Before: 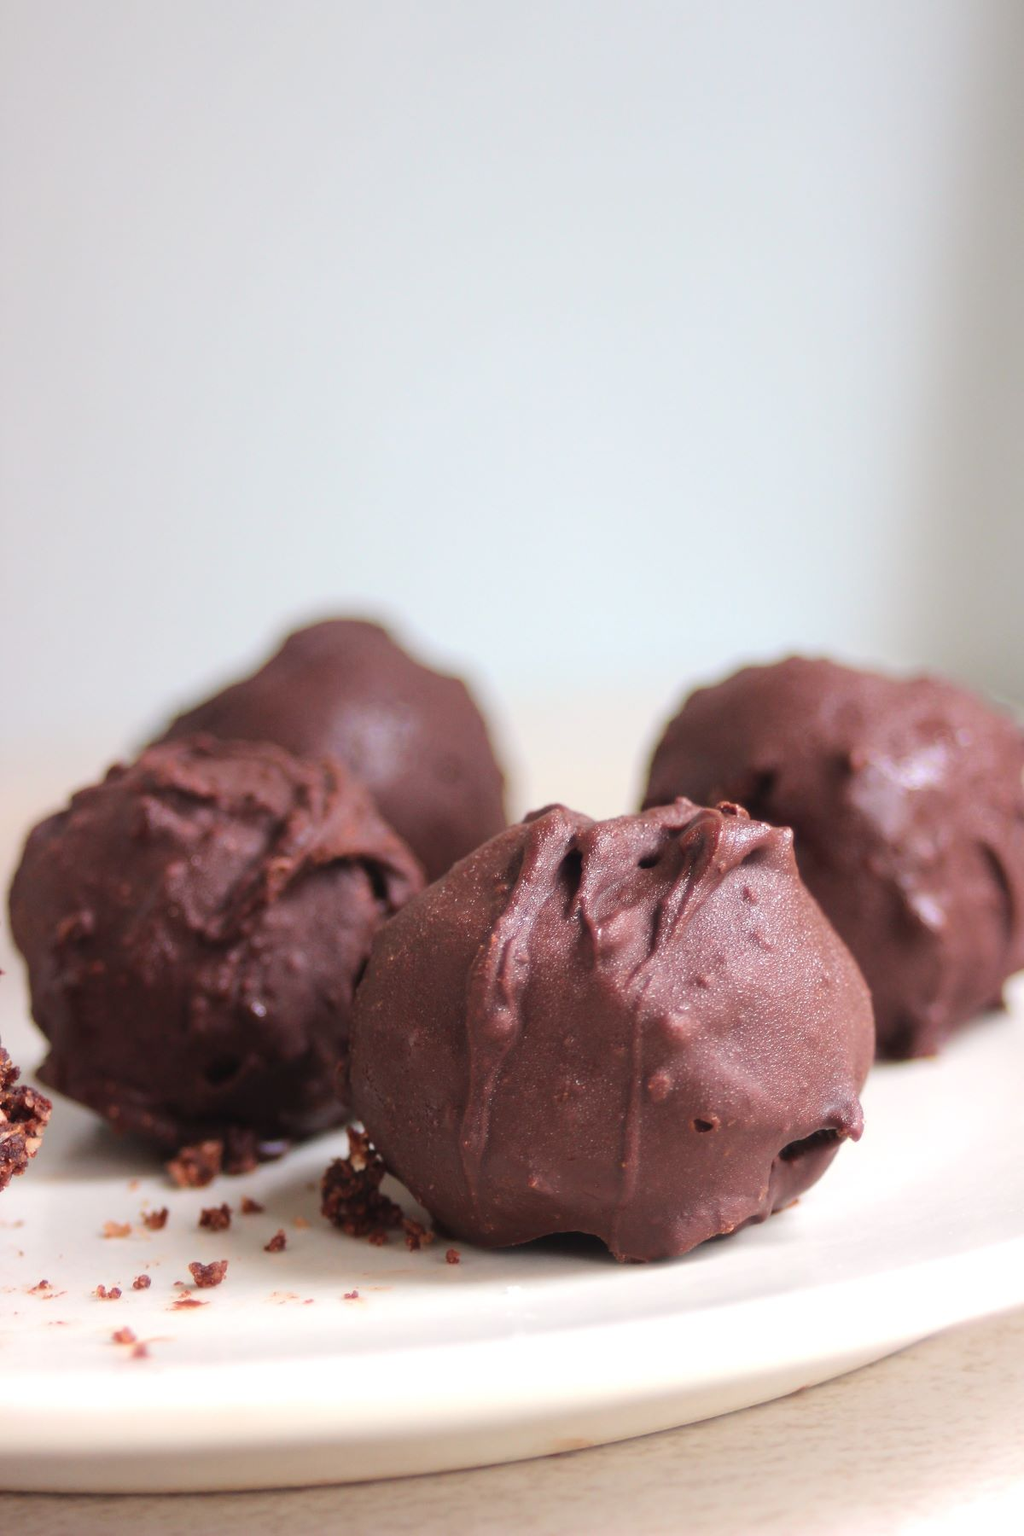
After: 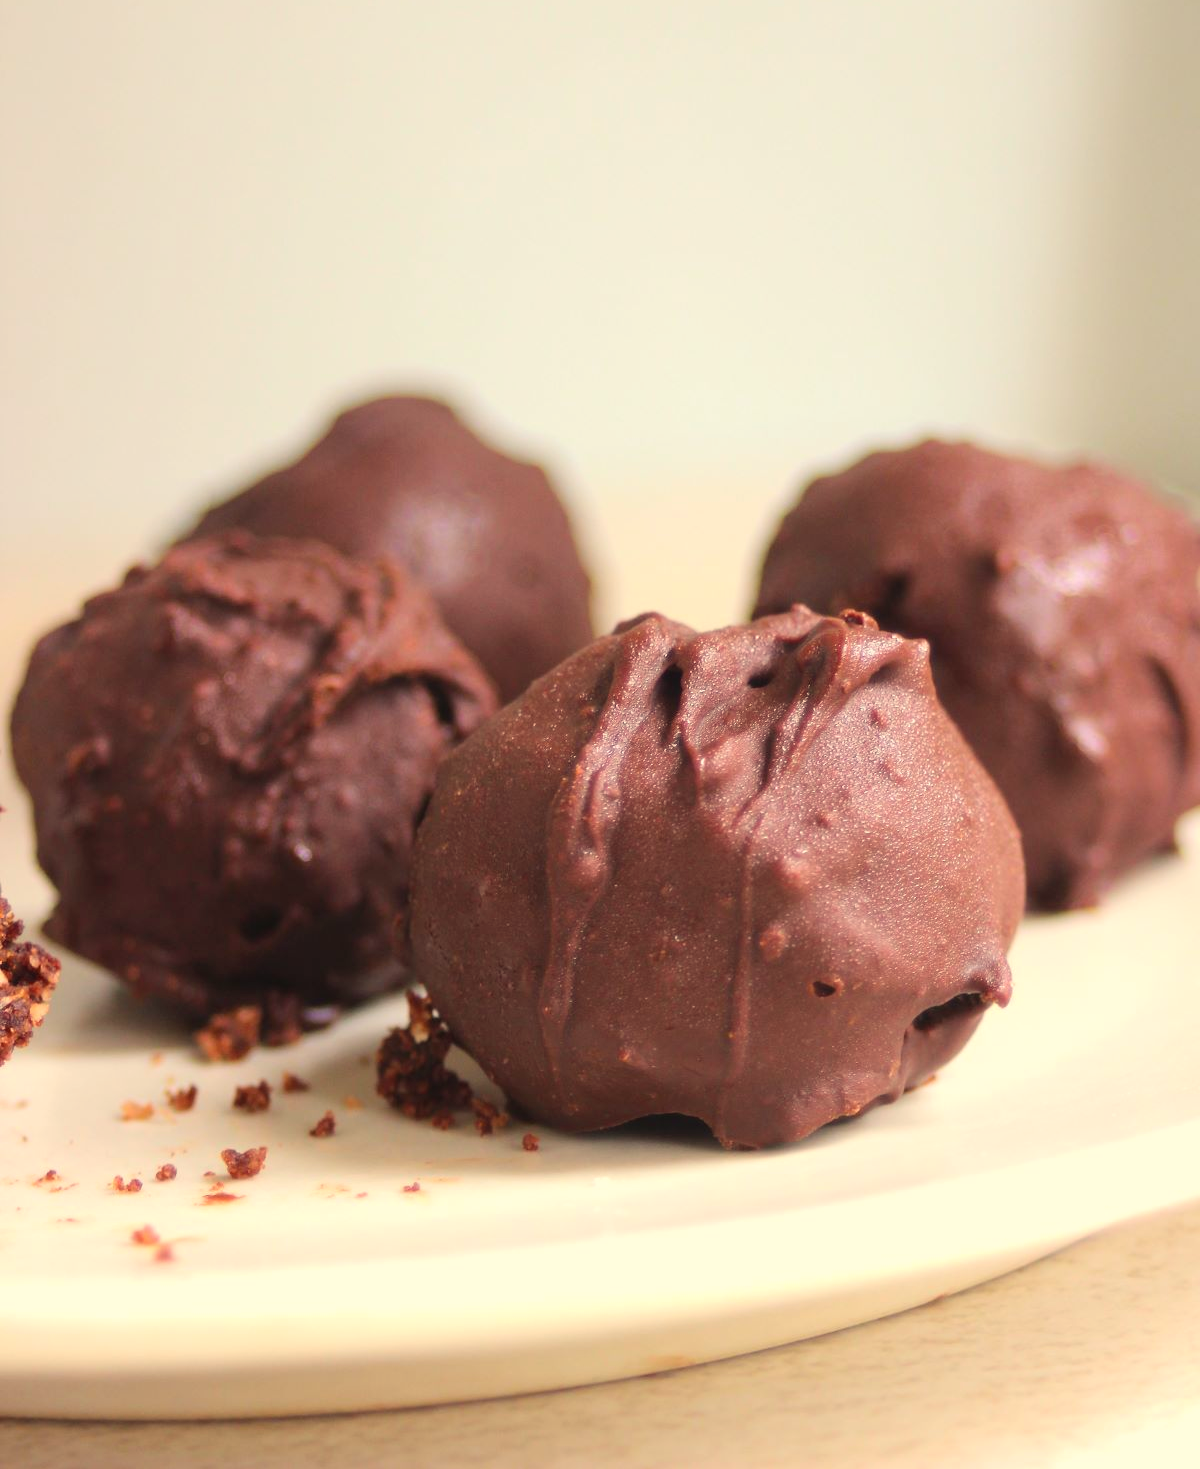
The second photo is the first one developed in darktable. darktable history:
contrast brightness saturation: contrast 0.072, brightness 0.071, saturation 0.18
color correction: highlights a* 1.47, highlights b* 17.52
crop and rotate: top 18.369%
